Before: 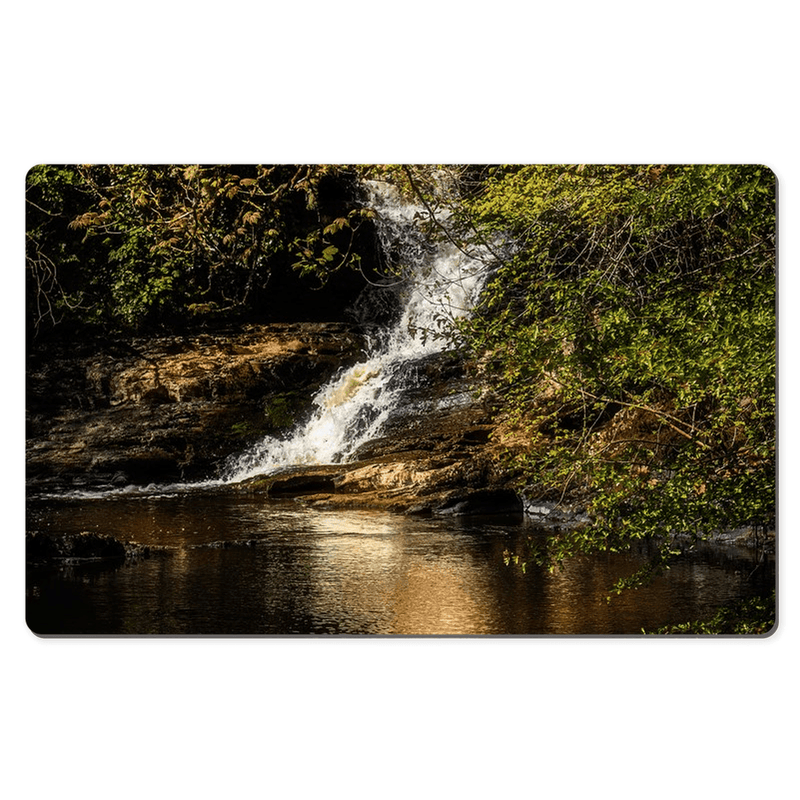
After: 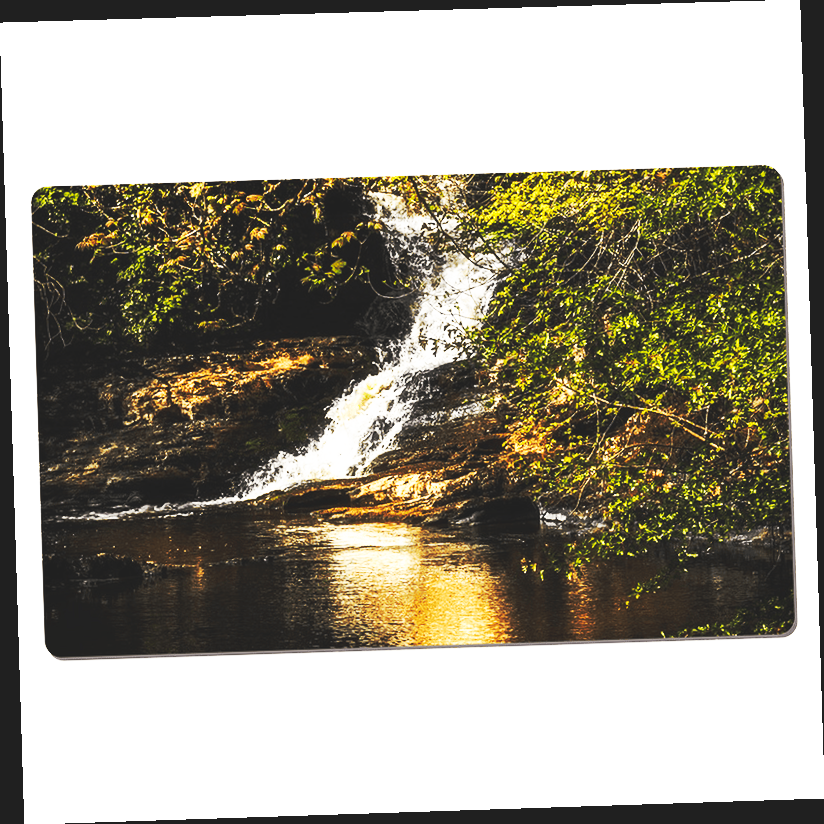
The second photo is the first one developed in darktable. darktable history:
rotate and perspective: rotation -1.77°, lens shift (horizontal) 0.004, automatic cropping off
base curve: curves: ch0 [(0, 0.015) (0.085, 0.116) (0.134, 0.298) (0.19, 0.545) (0.296, 0.764) (0.599, 0.982) (1, 1)], preserve colors none
